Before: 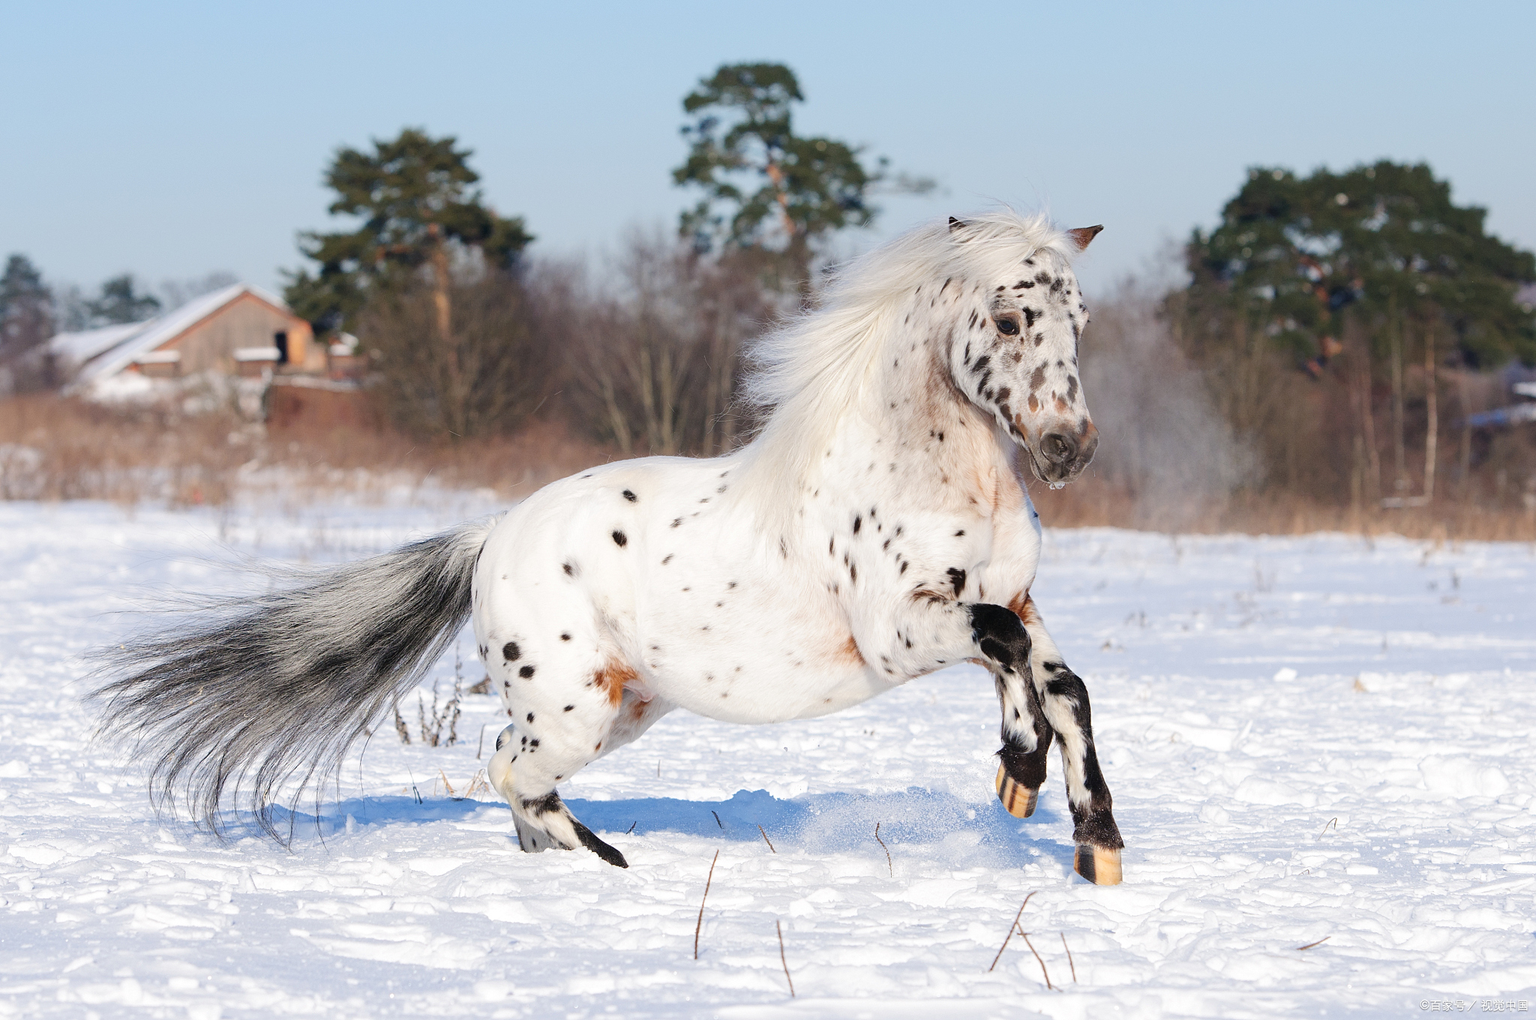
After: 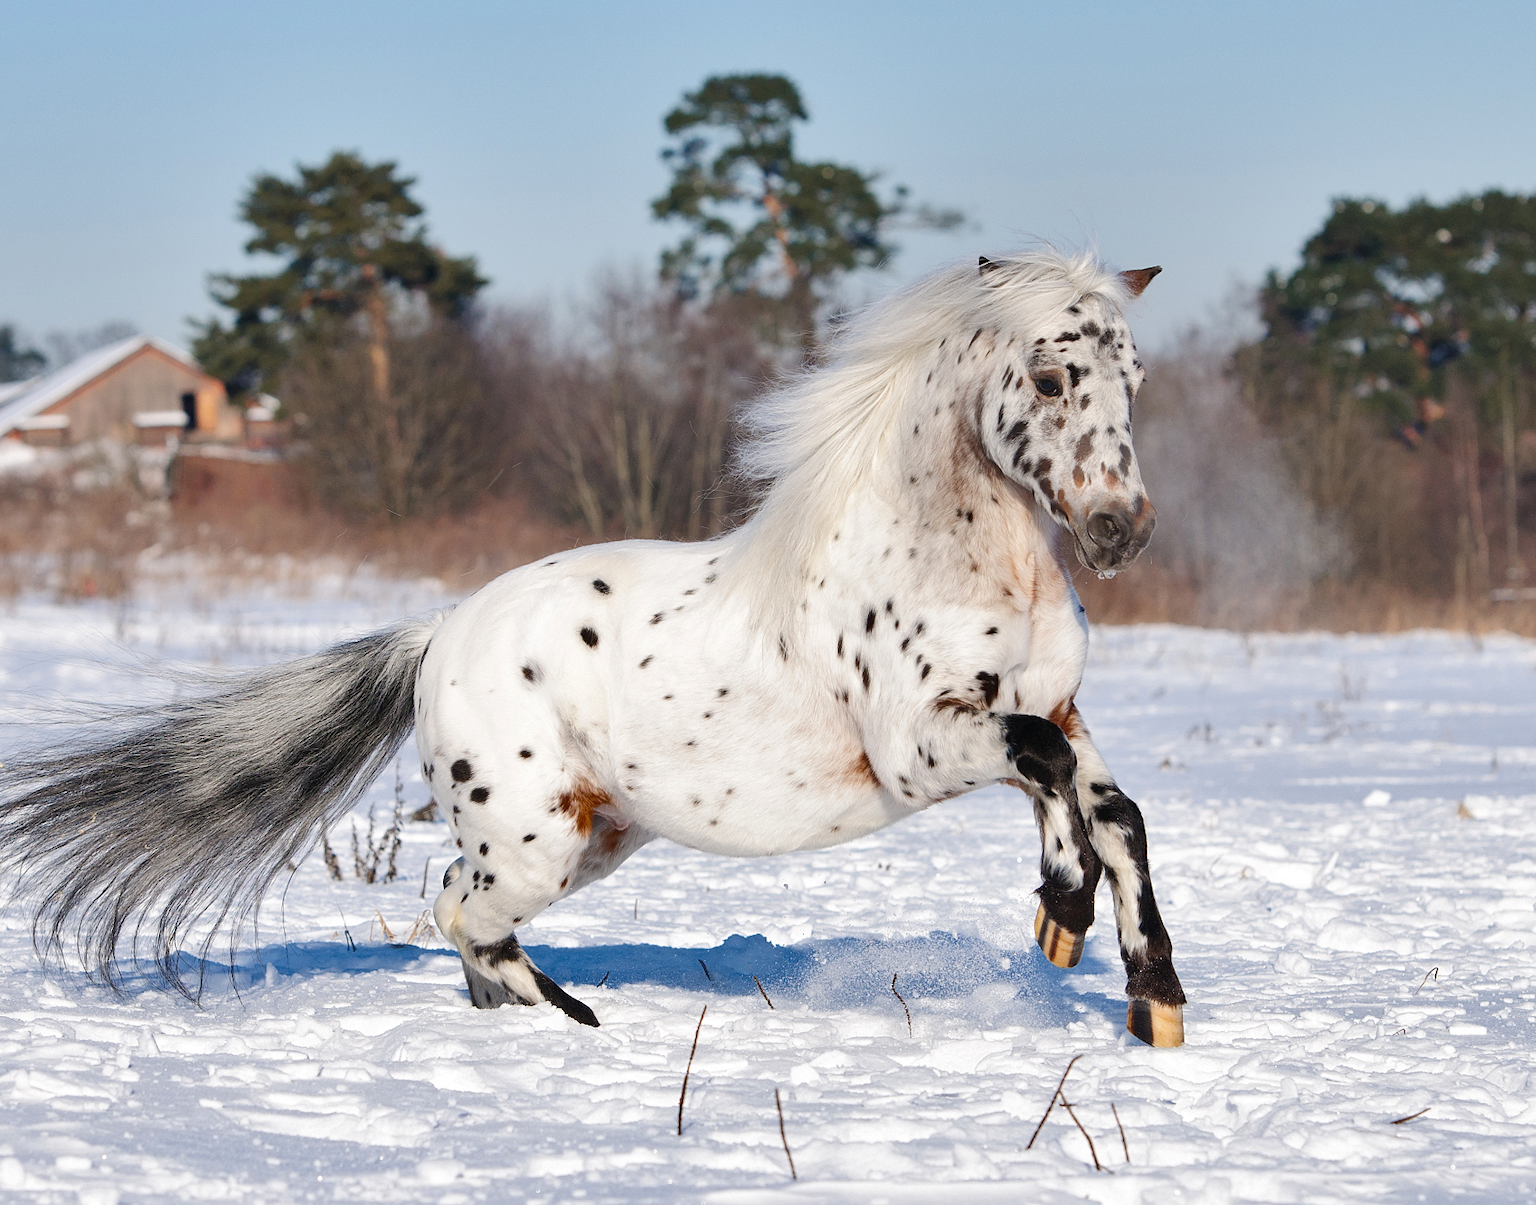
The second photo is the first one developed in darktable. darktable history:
shadows and highlights: low approximation 0.01, soften with gaussian
crop: left 7.947%, right 7.49%
